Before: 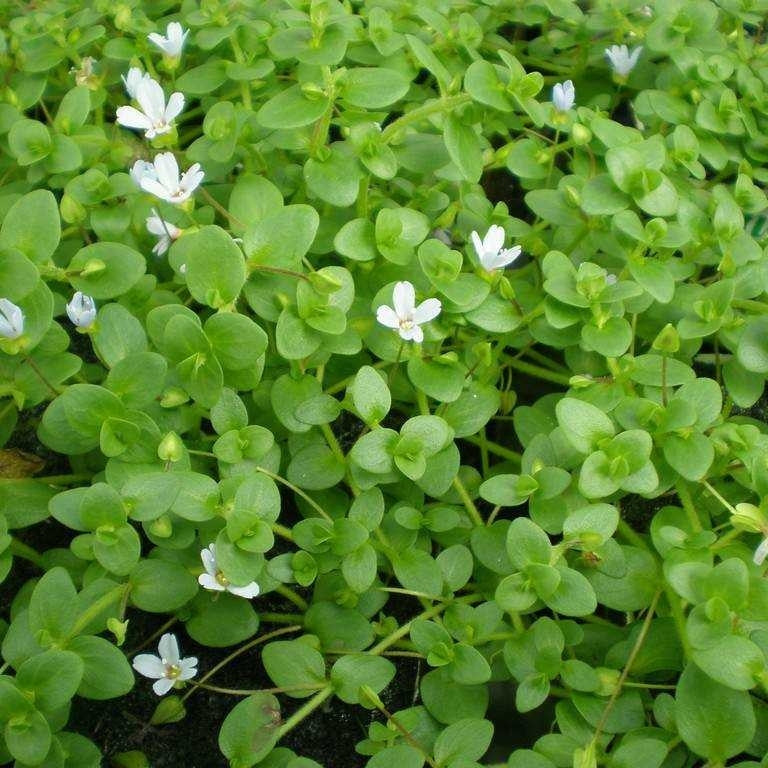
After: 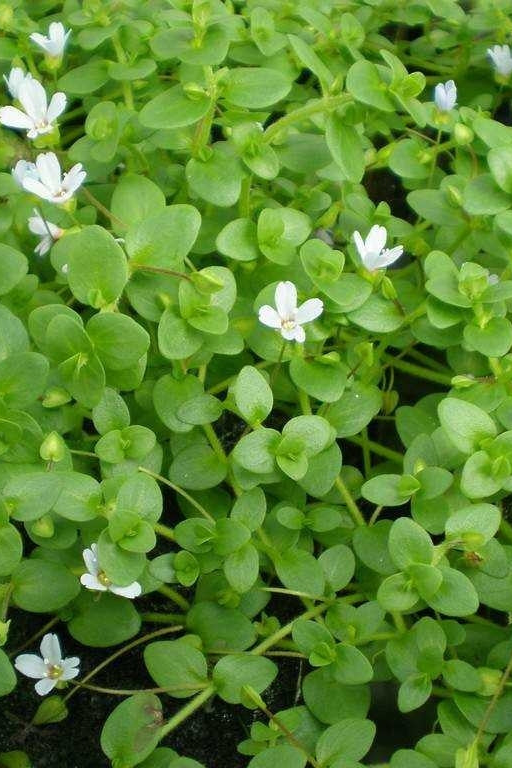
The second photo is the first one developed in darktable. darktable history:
crop and rotate: left 15.446%, right 17.836%
